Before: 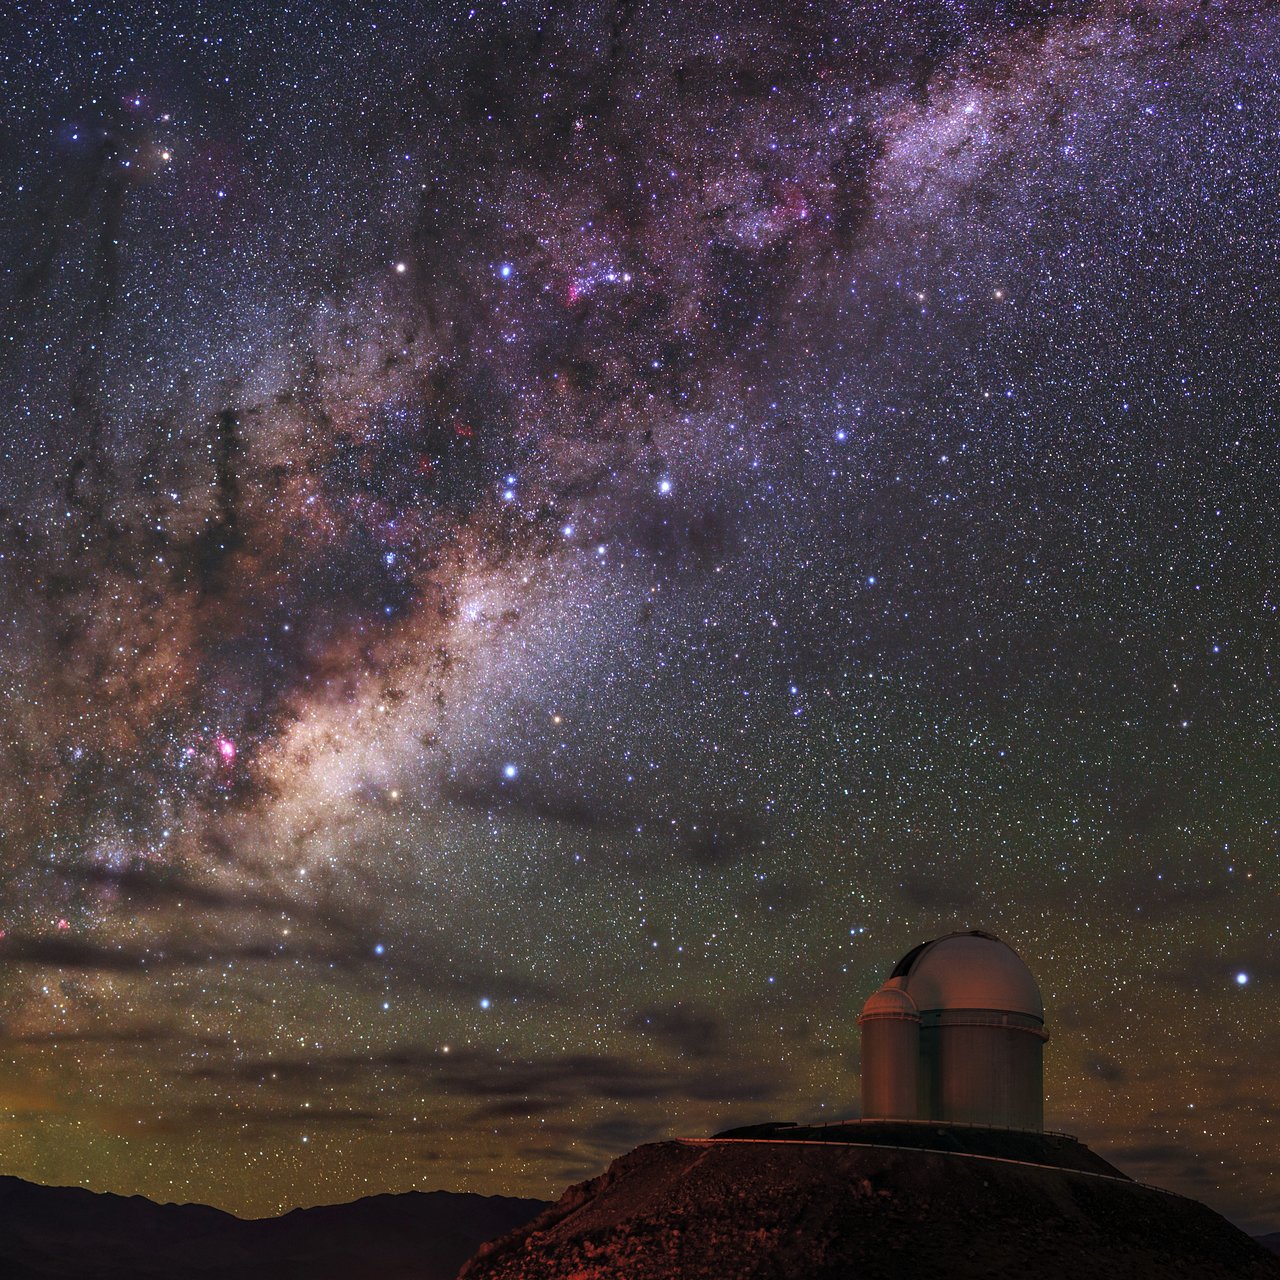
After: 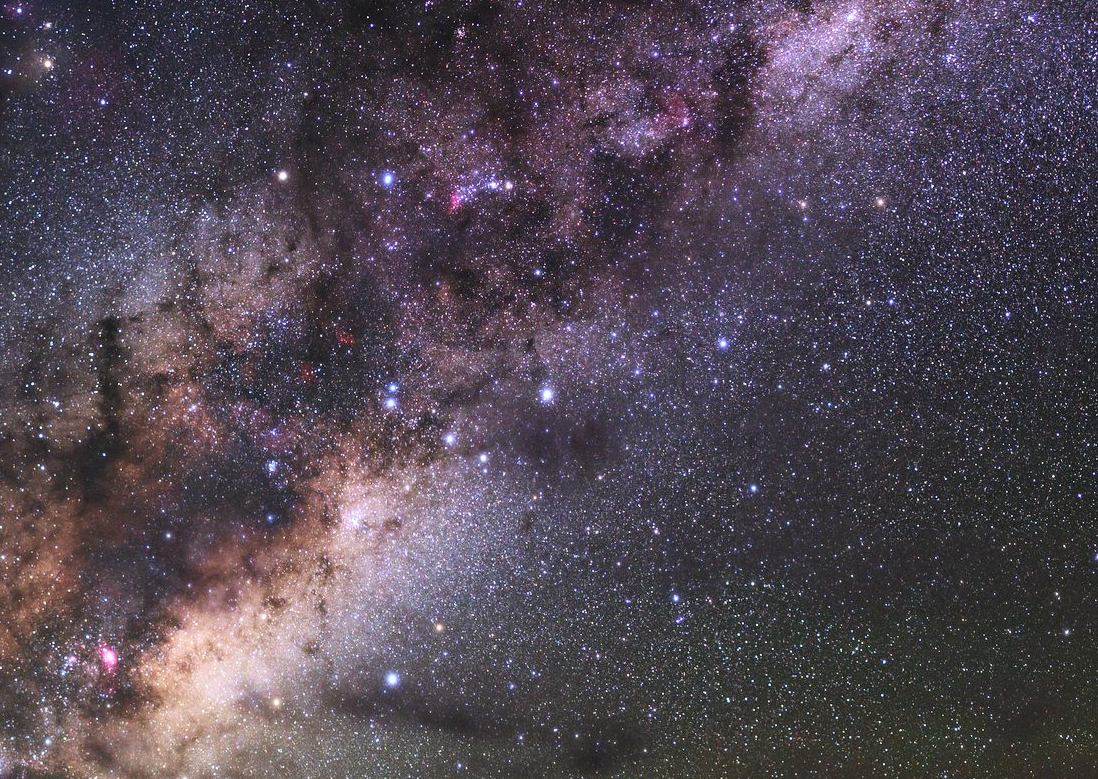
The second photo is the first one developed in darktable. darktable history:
base curve: curves: ch0 [(0, 0) (0.989, 0.992)], preserve colors none
tone curve: curves: ch0 [(0, 0) (0.004, 0.001) (0.133, 0.112) (0.325, 0.362) (0.832, 0.893) (1, 1)], color space Lab, independent channels, preserve colors none
crop and rotate: left 9.293%, top 7.216%, right 4.868%, bottom 31.88%
